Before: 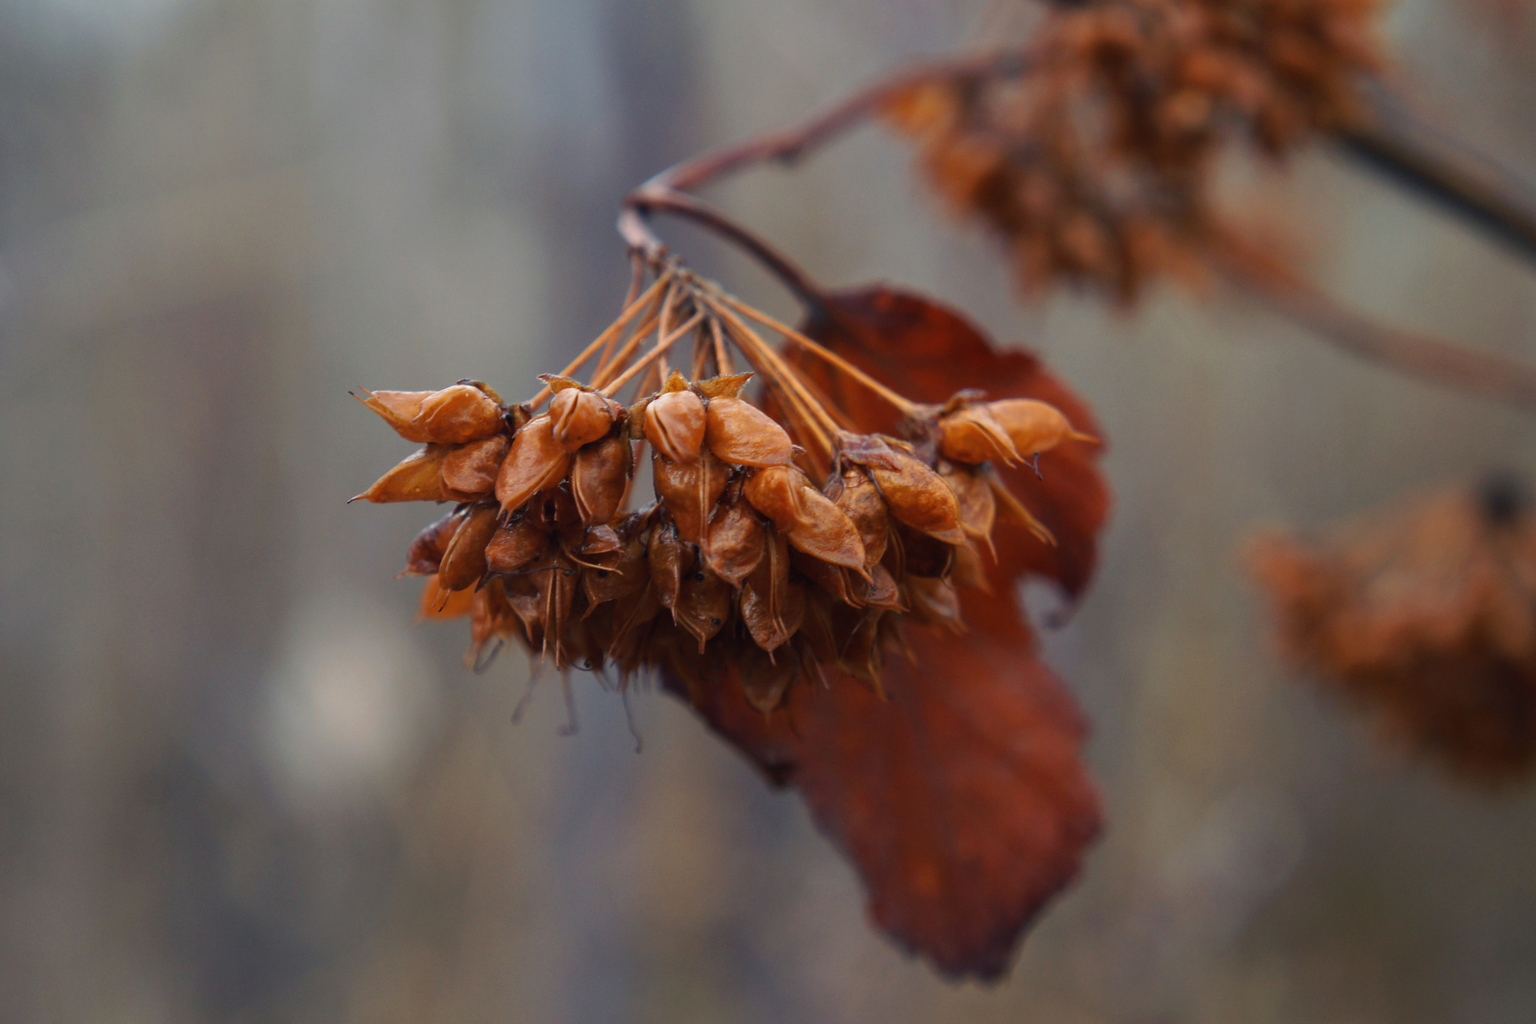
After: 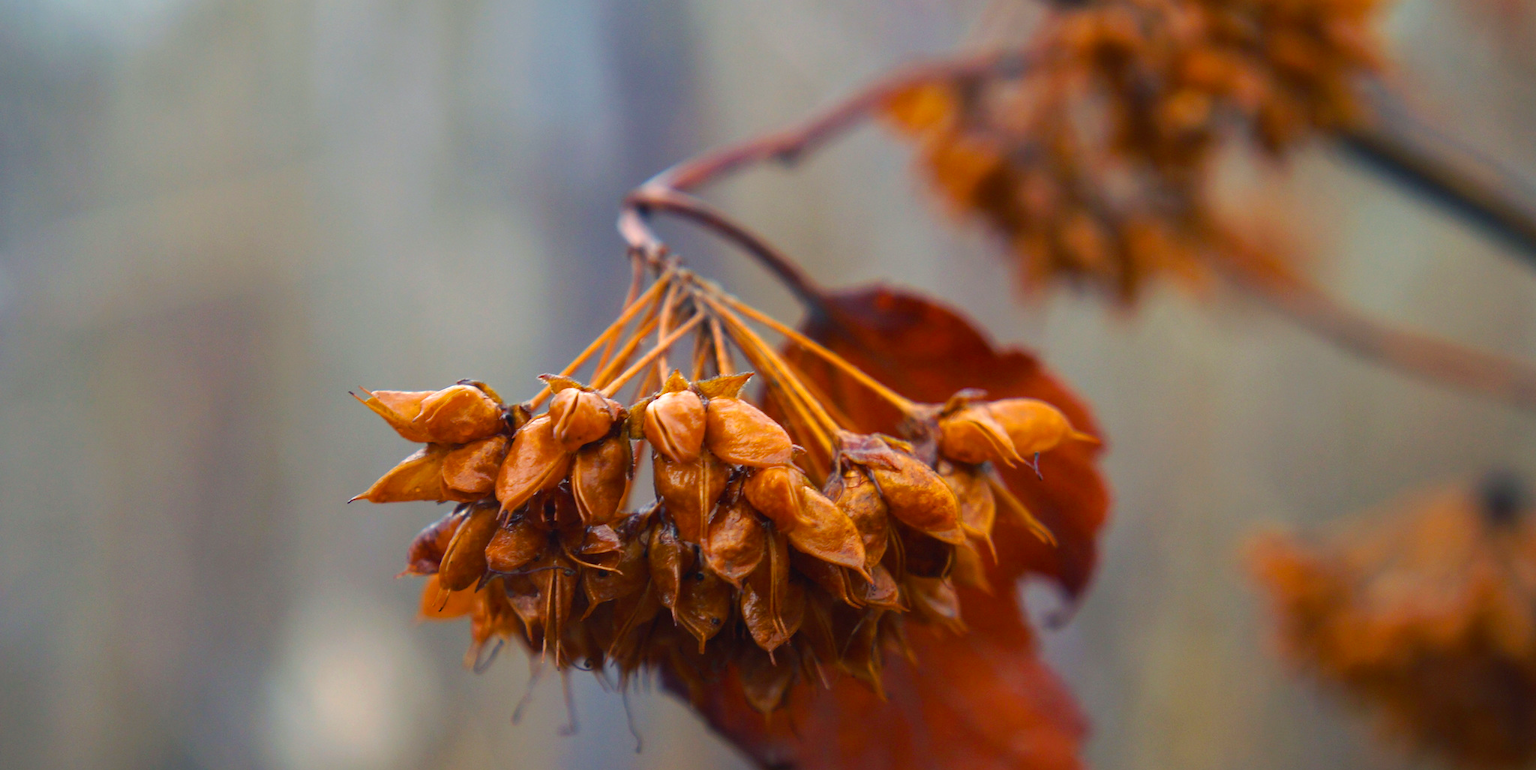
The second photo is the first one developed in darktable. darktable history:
crop: bottom 24.734%
color balance rgb: shadows lift › chroma 2.036%, shadows lift › hue 215.72°, perceptual saturation grading › global saturation 30.529%, perceptual brilliance grading › global brilliance 9.898%, perceptual brilliance grading › shadows 15.04%, global vibrance 20%
